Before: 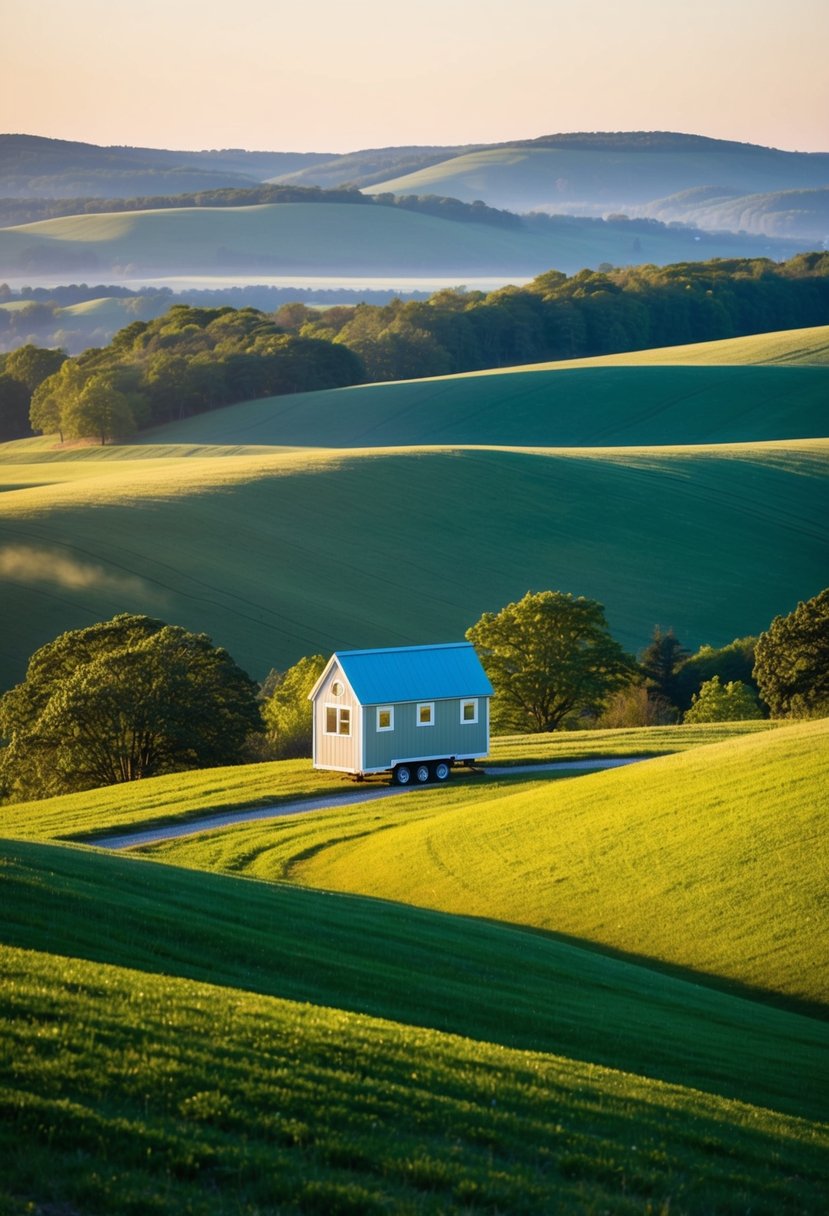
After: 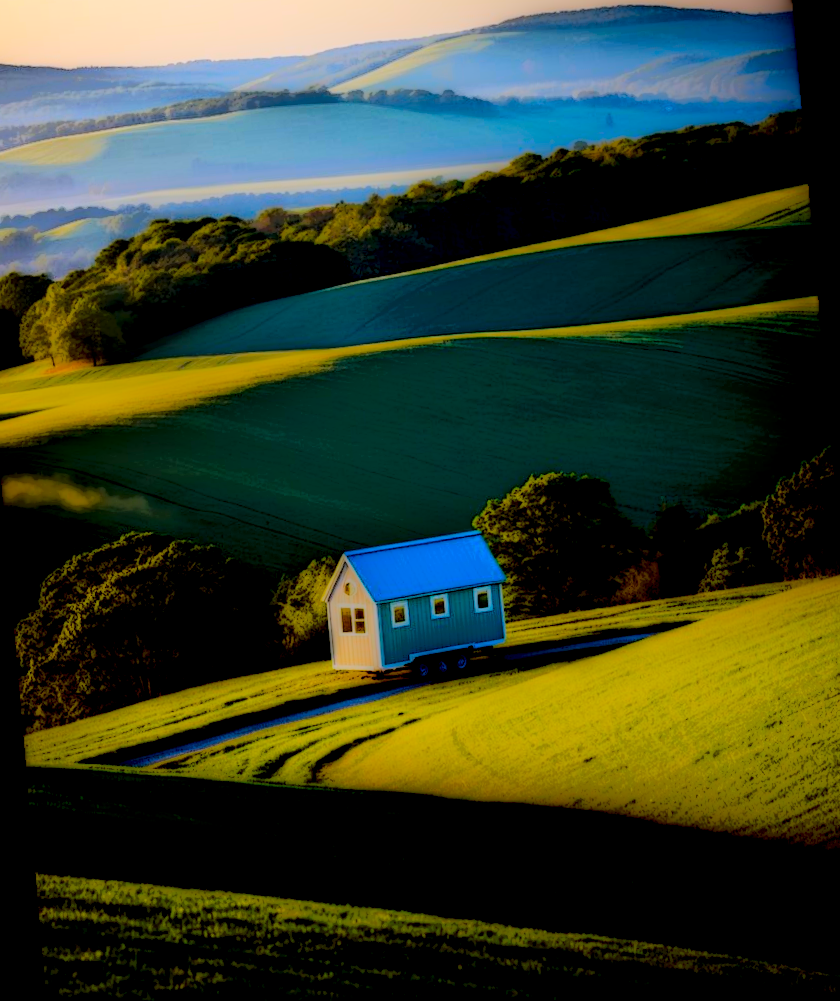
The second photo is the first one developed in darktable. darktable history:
color balance rgb: linear chroma grading › global chroma 15%, perceptual saturation grading › global saturation 30%
rotate and perspective: rotation -5°, crop left 0.05, crop right 0.952, crop top 0.11, crop bottom 0.89
local contrast: highlights 0%, shadows 198%, detail 164%, midtone range 0.001
rgb curve: curves: ch0 [(0, 0) (0.21, 0.15) (0.24, 0.21) (0.5, 0.75) (0.75, 0.96) (0.89, 0.99) (1, 1)]; ch1 [(0, 0.02) (0.21, 0.13) (0.25, 0.2) (0.5, 0.67) (0.75, 0.9) (0.89, 0.97) (1, 1)]; ch2 [(0, 0.02) (0.21, 0.13) (0.25, 0.2) (0.5, 0.67) (0.75, 0.9) (0.89, 0.97) (1, 1)], compensate middle gray true
